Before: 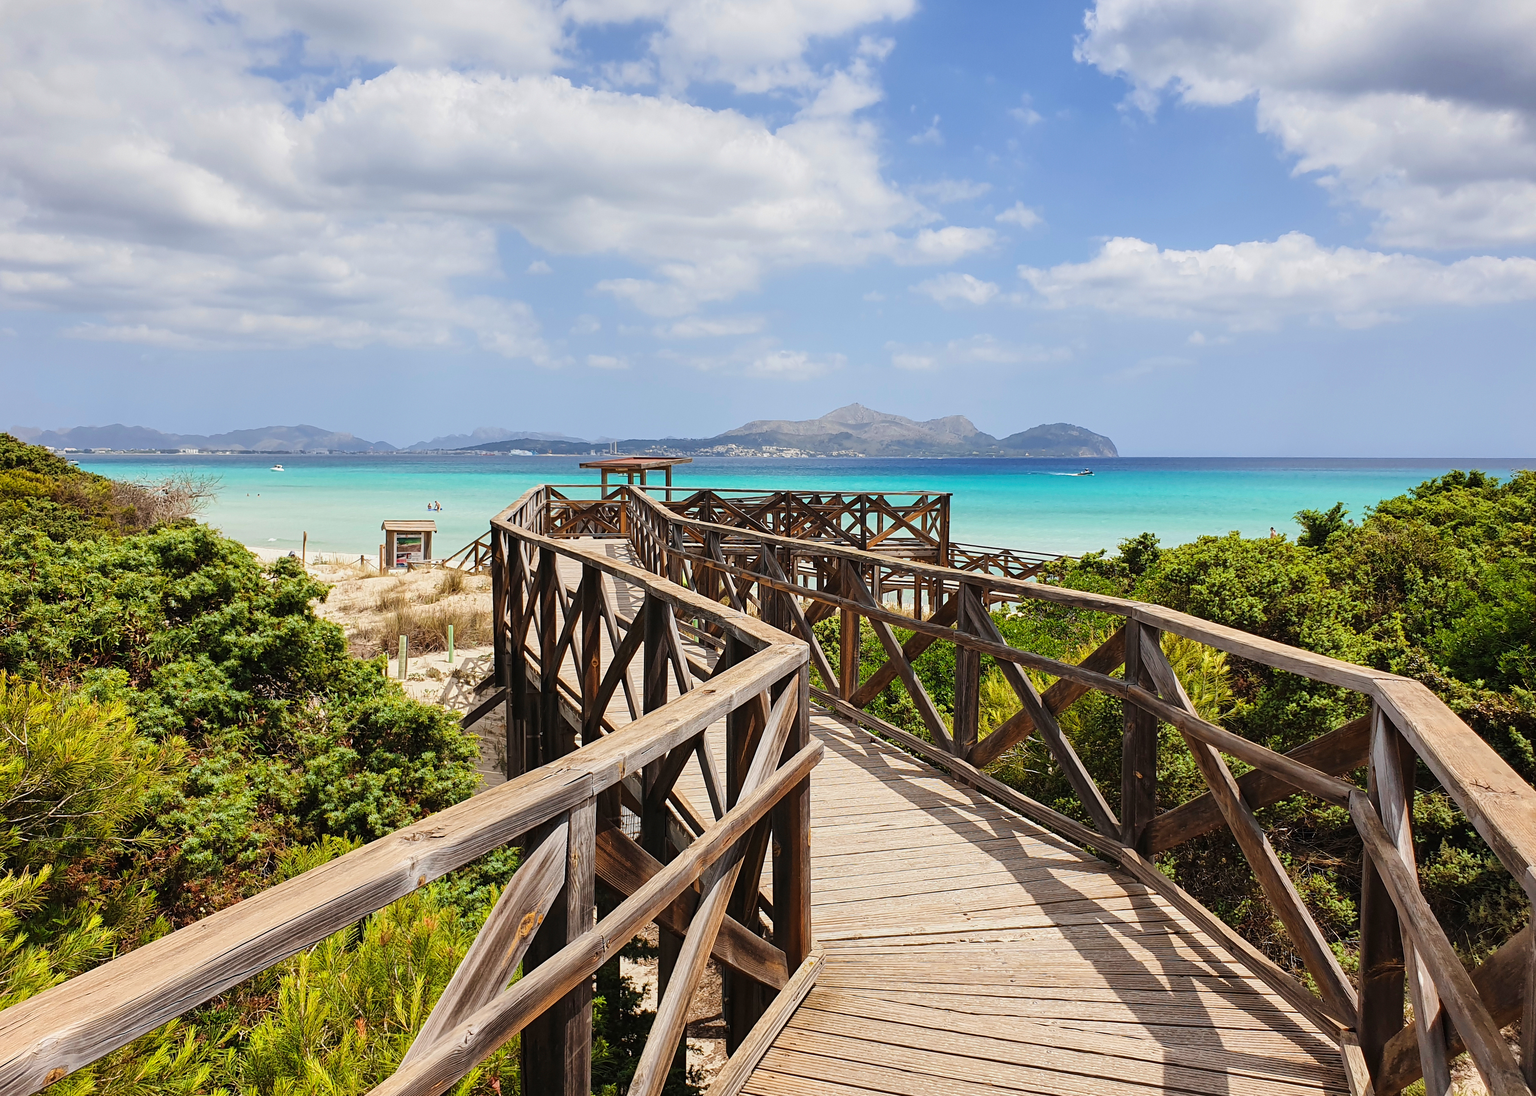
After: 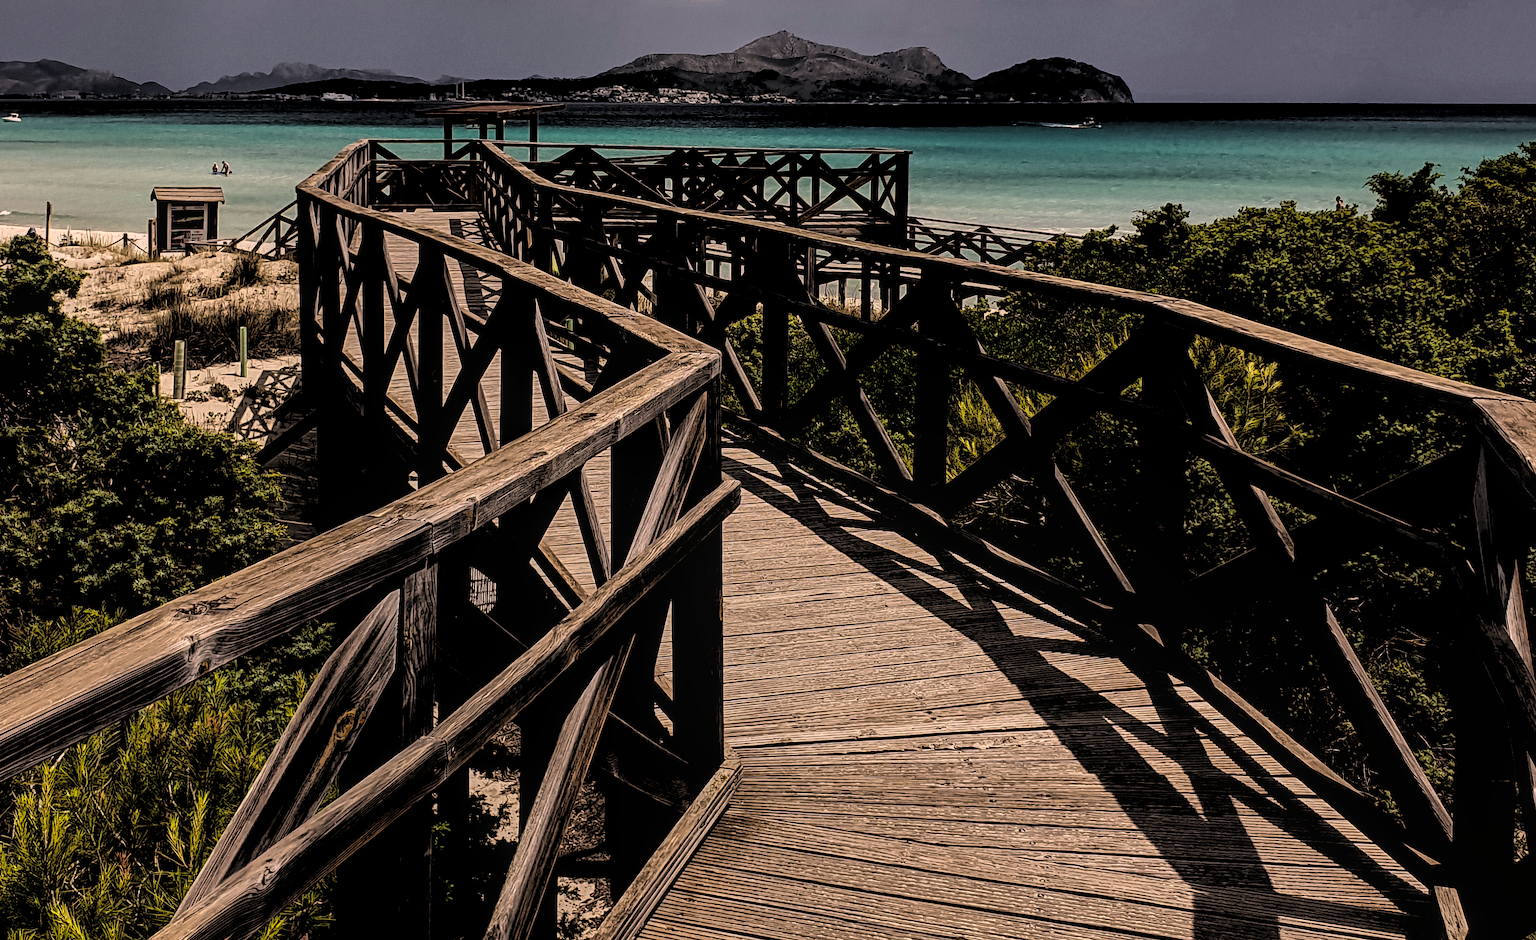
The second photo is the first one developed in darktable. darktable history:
color correction: highlights a* 11.9, highlights b* 11.59
crop and rotate: left 17.488%, top 34.73%, right 7.502%, bottom 0.878%
haze removal: compatibility mode true, adaptive false
levels: black 0.02%, levels [0.514, 0.759, 1]
local contrast: on, module defaults
